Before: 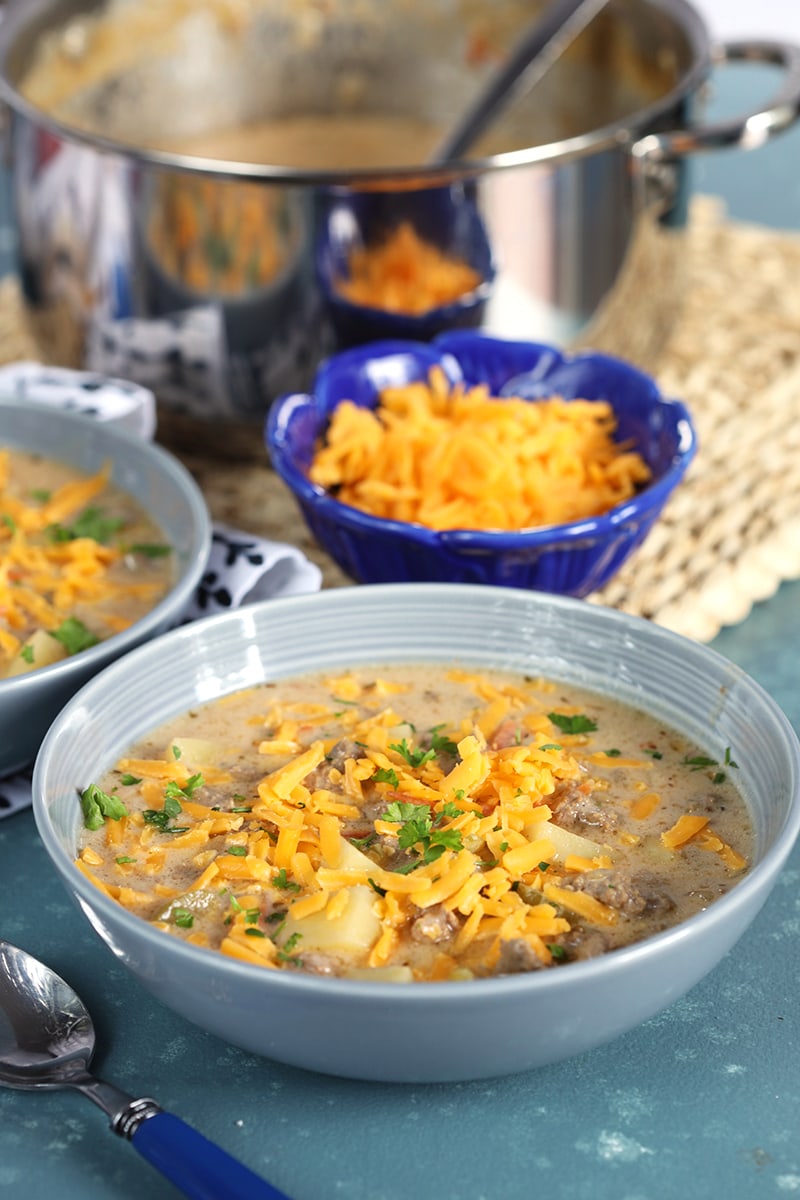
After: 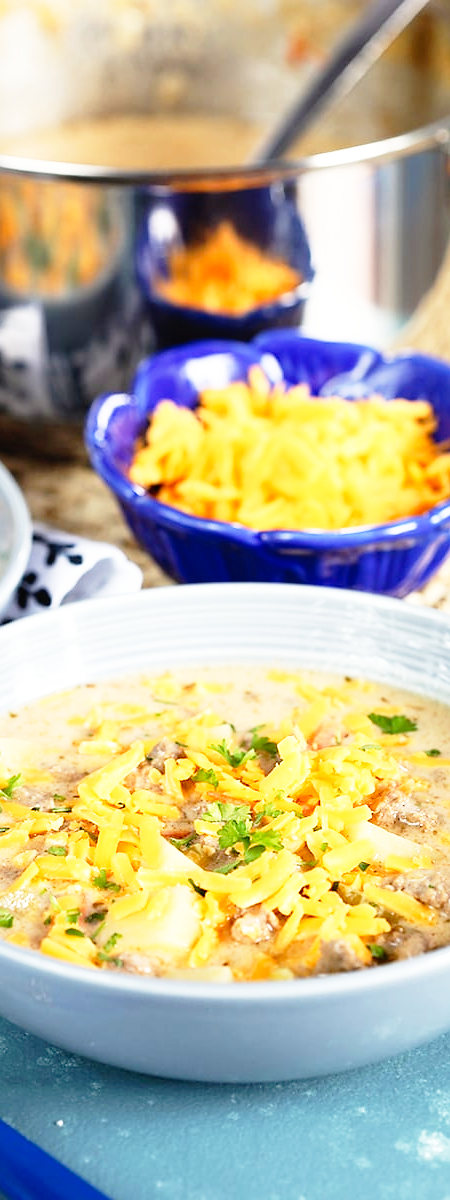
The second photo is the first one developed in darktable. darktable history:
base curve: curves: ch0 [(0, 0) (0.012, 0.01) (0.073, 0.168) (0.31, 0.711) (0.645, 0.957) (1, 1)], preserve colors none
sharpen: radius 1, threshold 1
crop and rotate: left 22.516%, right 21.234%
